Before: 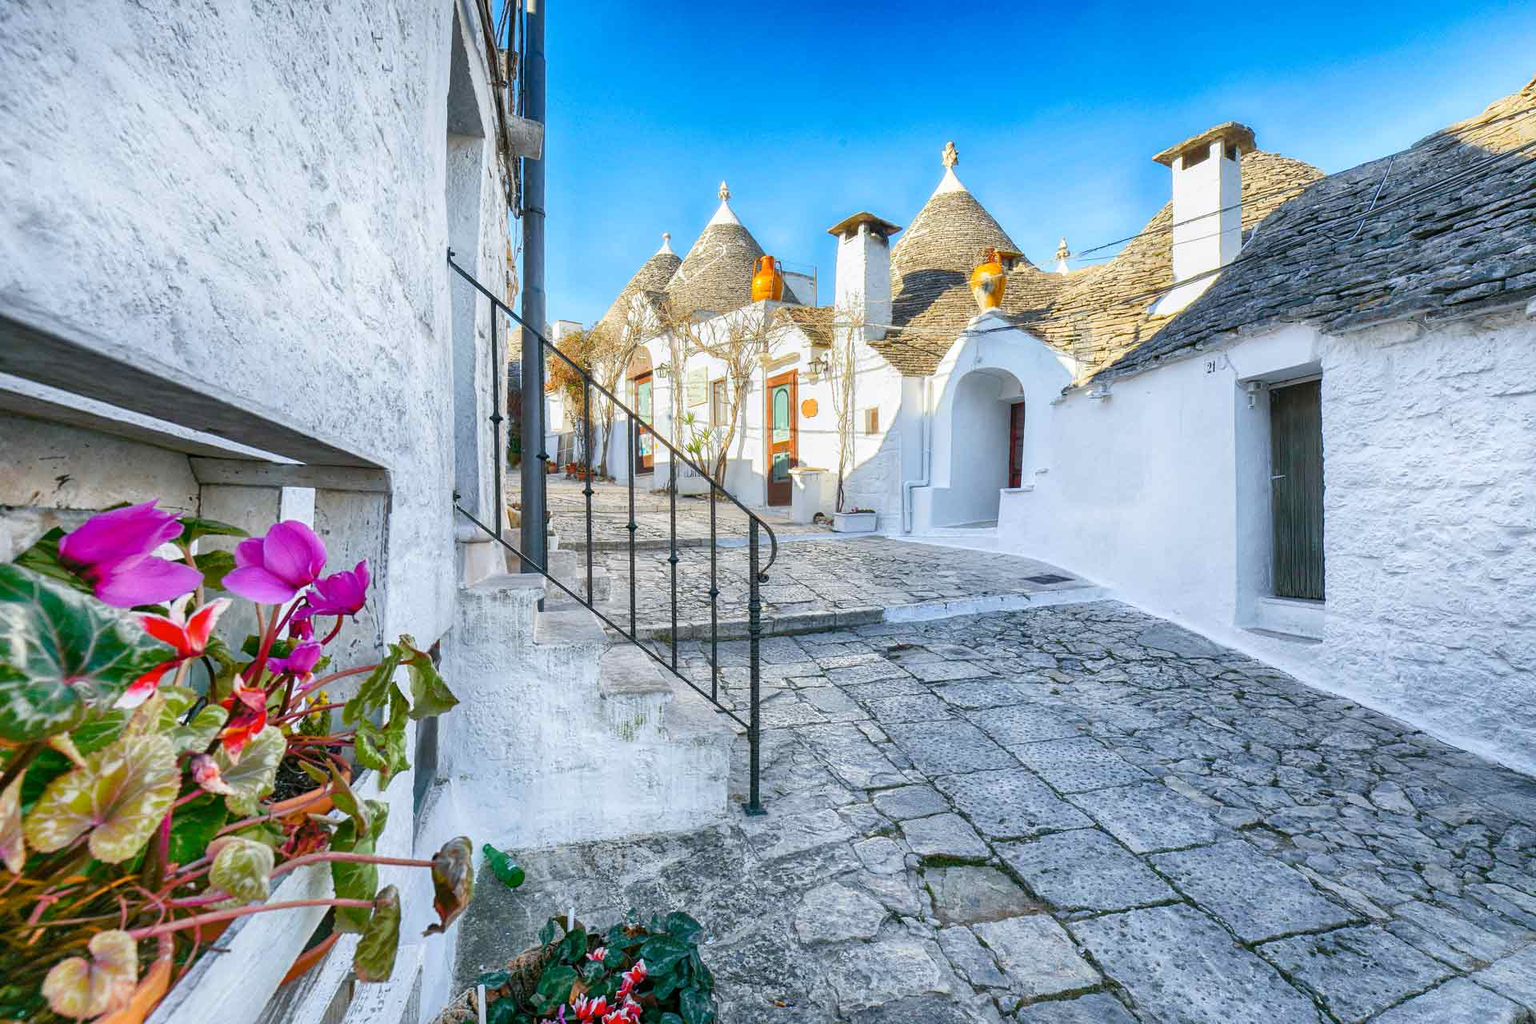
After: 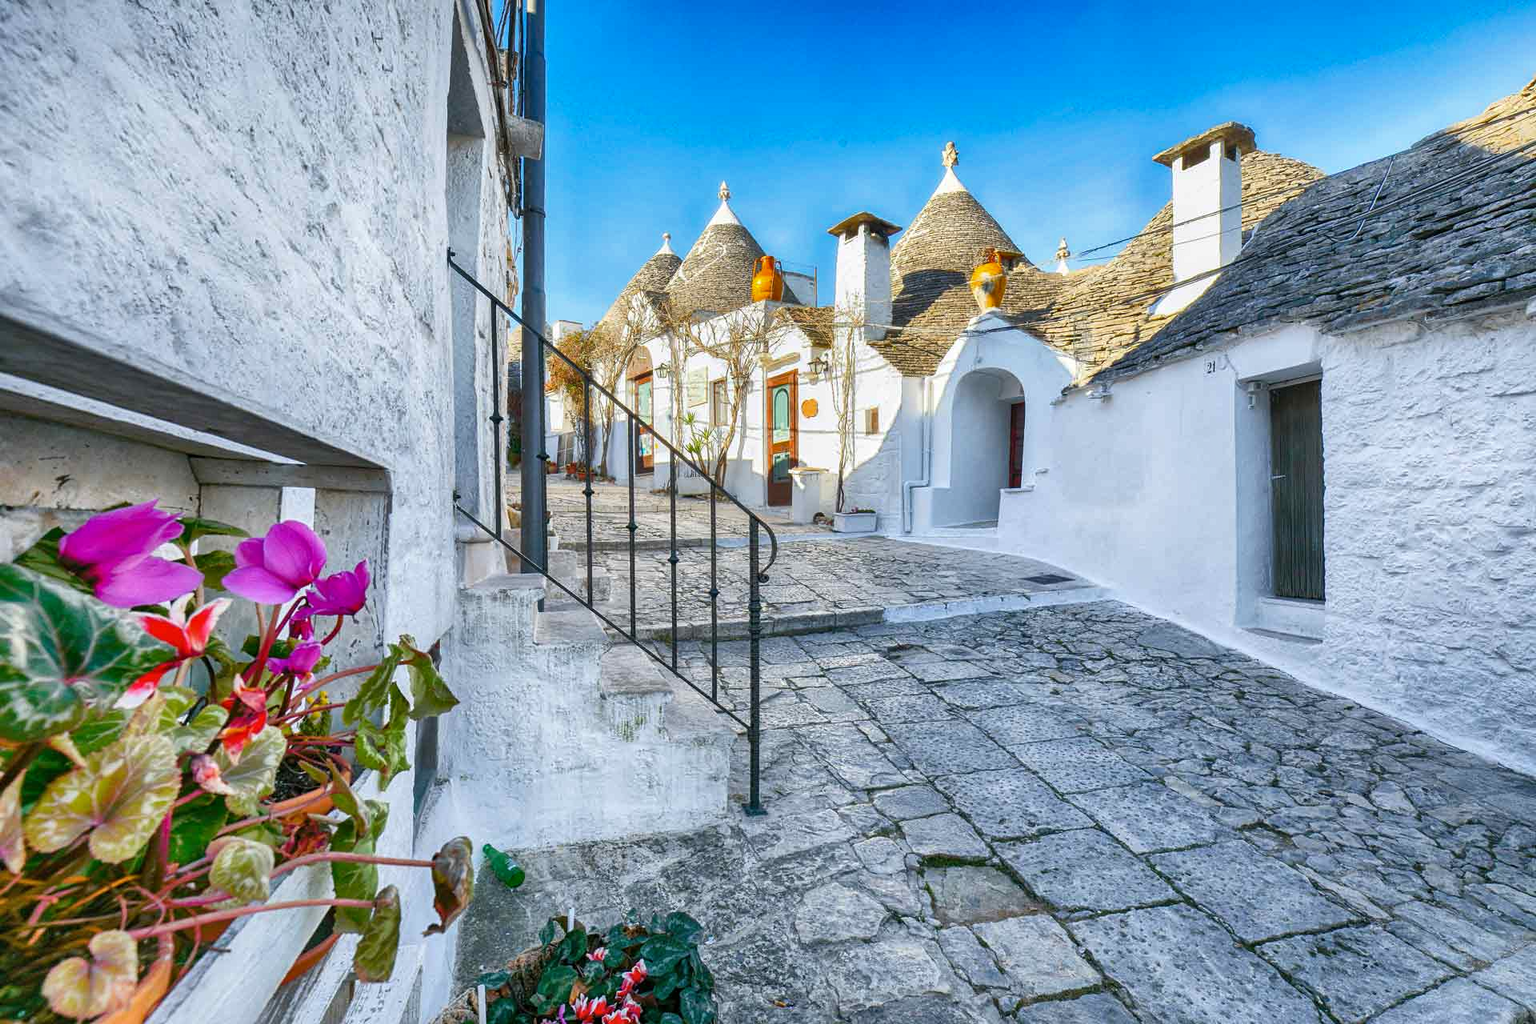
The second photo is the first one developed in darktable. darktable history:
shadows and highlights: soften with gaussian
